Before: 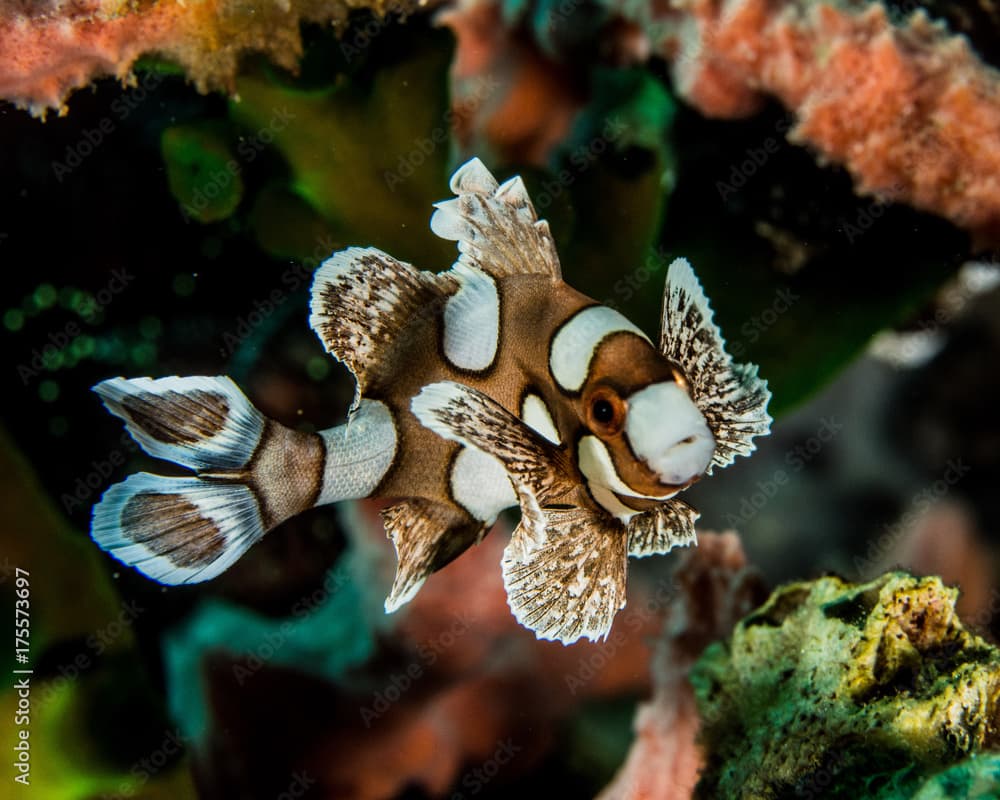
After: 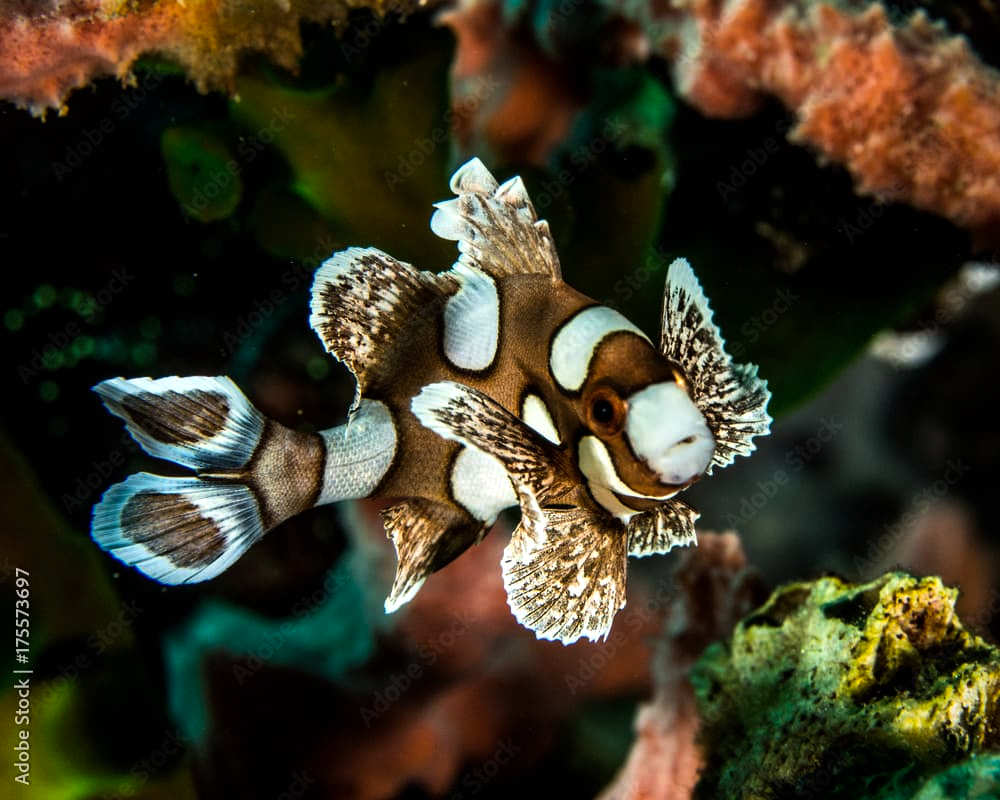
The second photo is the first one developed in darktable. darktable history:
vignetting: fall-off start 80.87%, fall-off radius 61.59%, brightness -0.384, saturation 0.007, center (0, 0.007), automatic ratio true, width/height ratio 1.418
color balance rgb: perceptual brilliance grading › highlights 14.29%, perceptual brilliance grading › mid-tones -5.92%, perceptual brilliance grading › shadows -26.83%, global vibrance 31.18%
